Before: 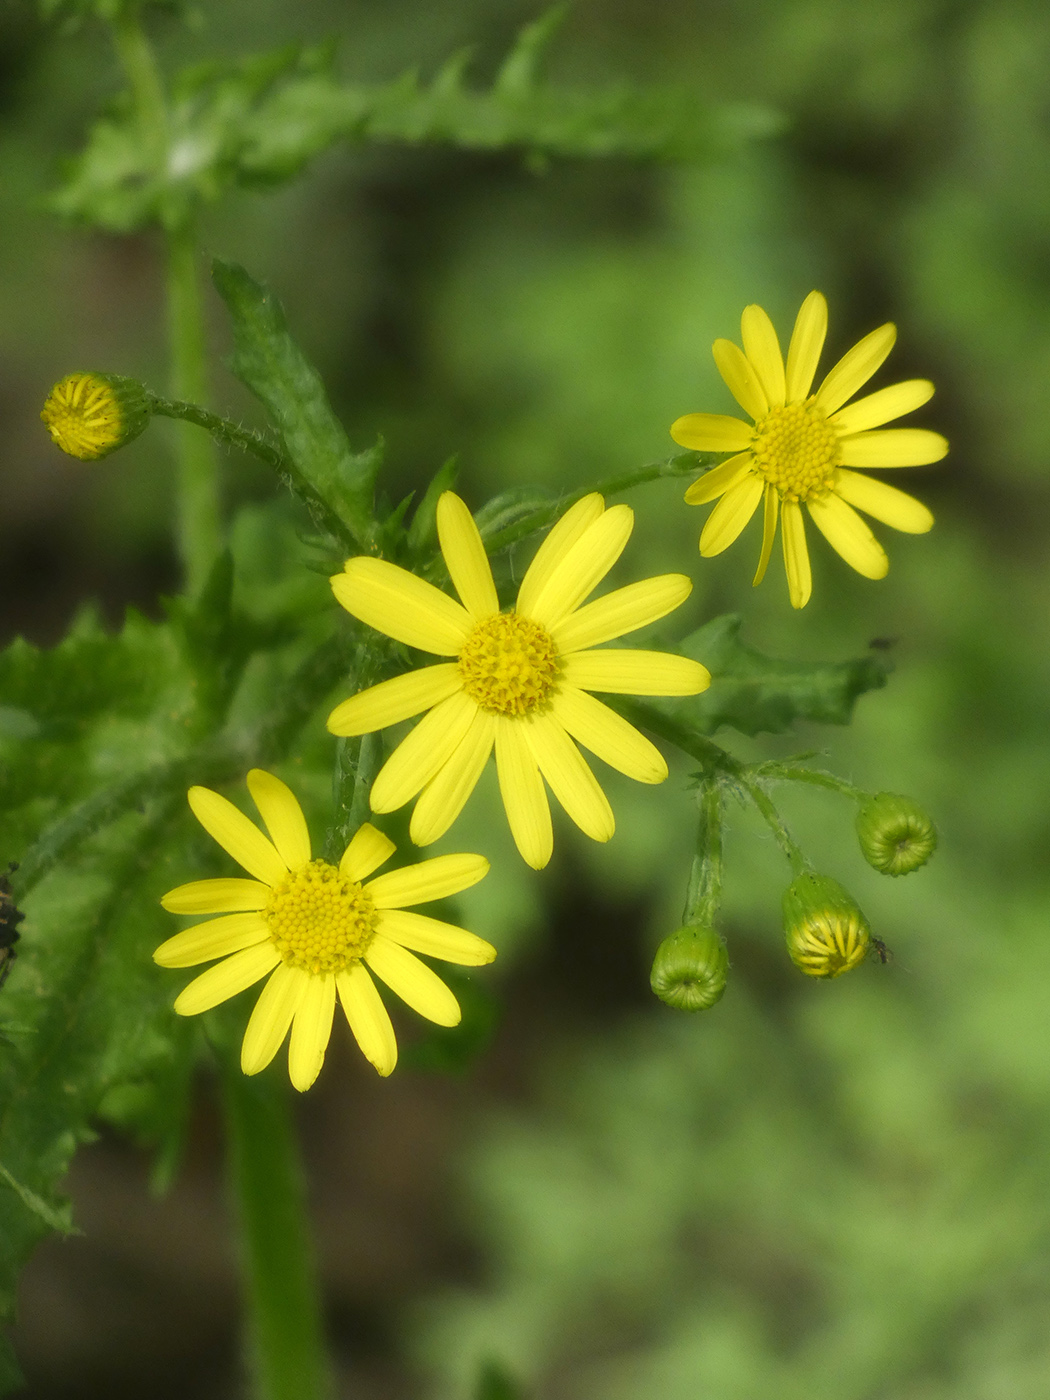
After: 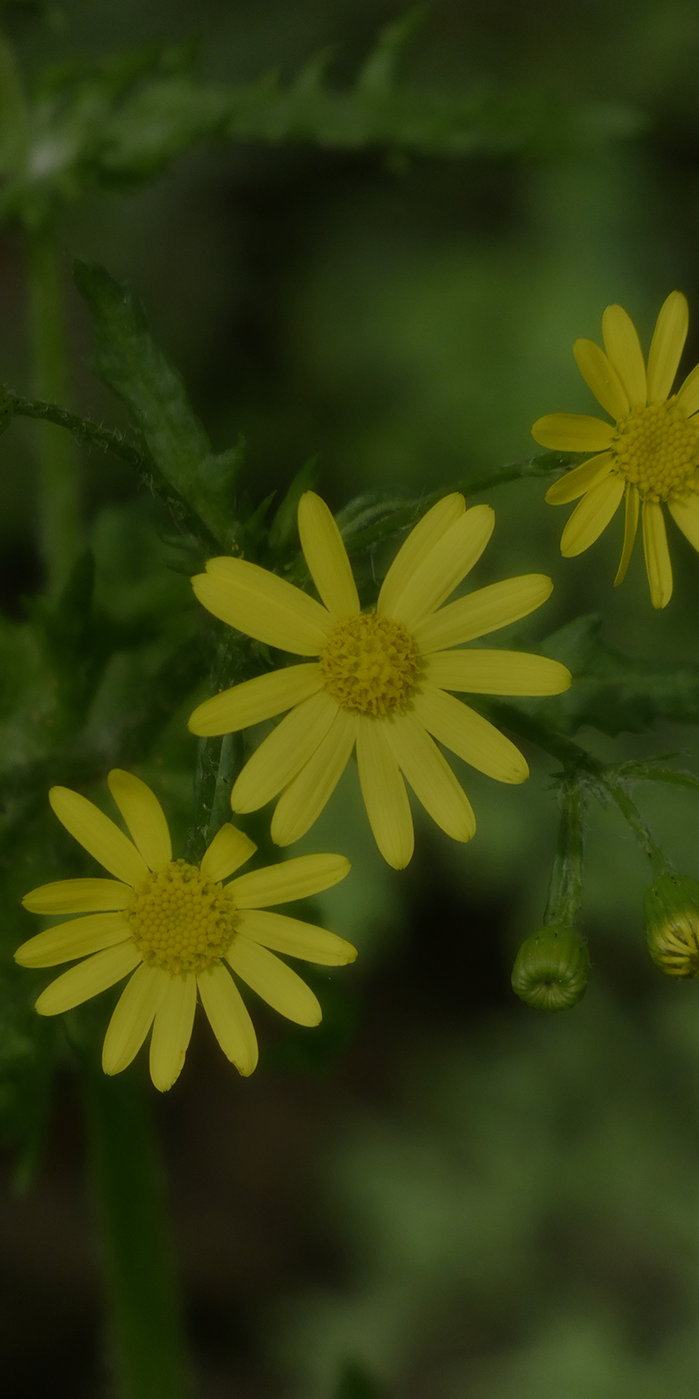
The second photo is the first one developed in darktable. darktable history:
crop and rotate: left 13.409%, right 19.924%
tone equalizer: -8 EV -2 EV, -7 EV -2 EV, -6 EV -2 EV, -5 EV -2 EV, -4 EV -2 EV, -3 EV -2 EV, -2 EV -2 EV, -1 EV -1.63 EV, +0 EV -2 EV
